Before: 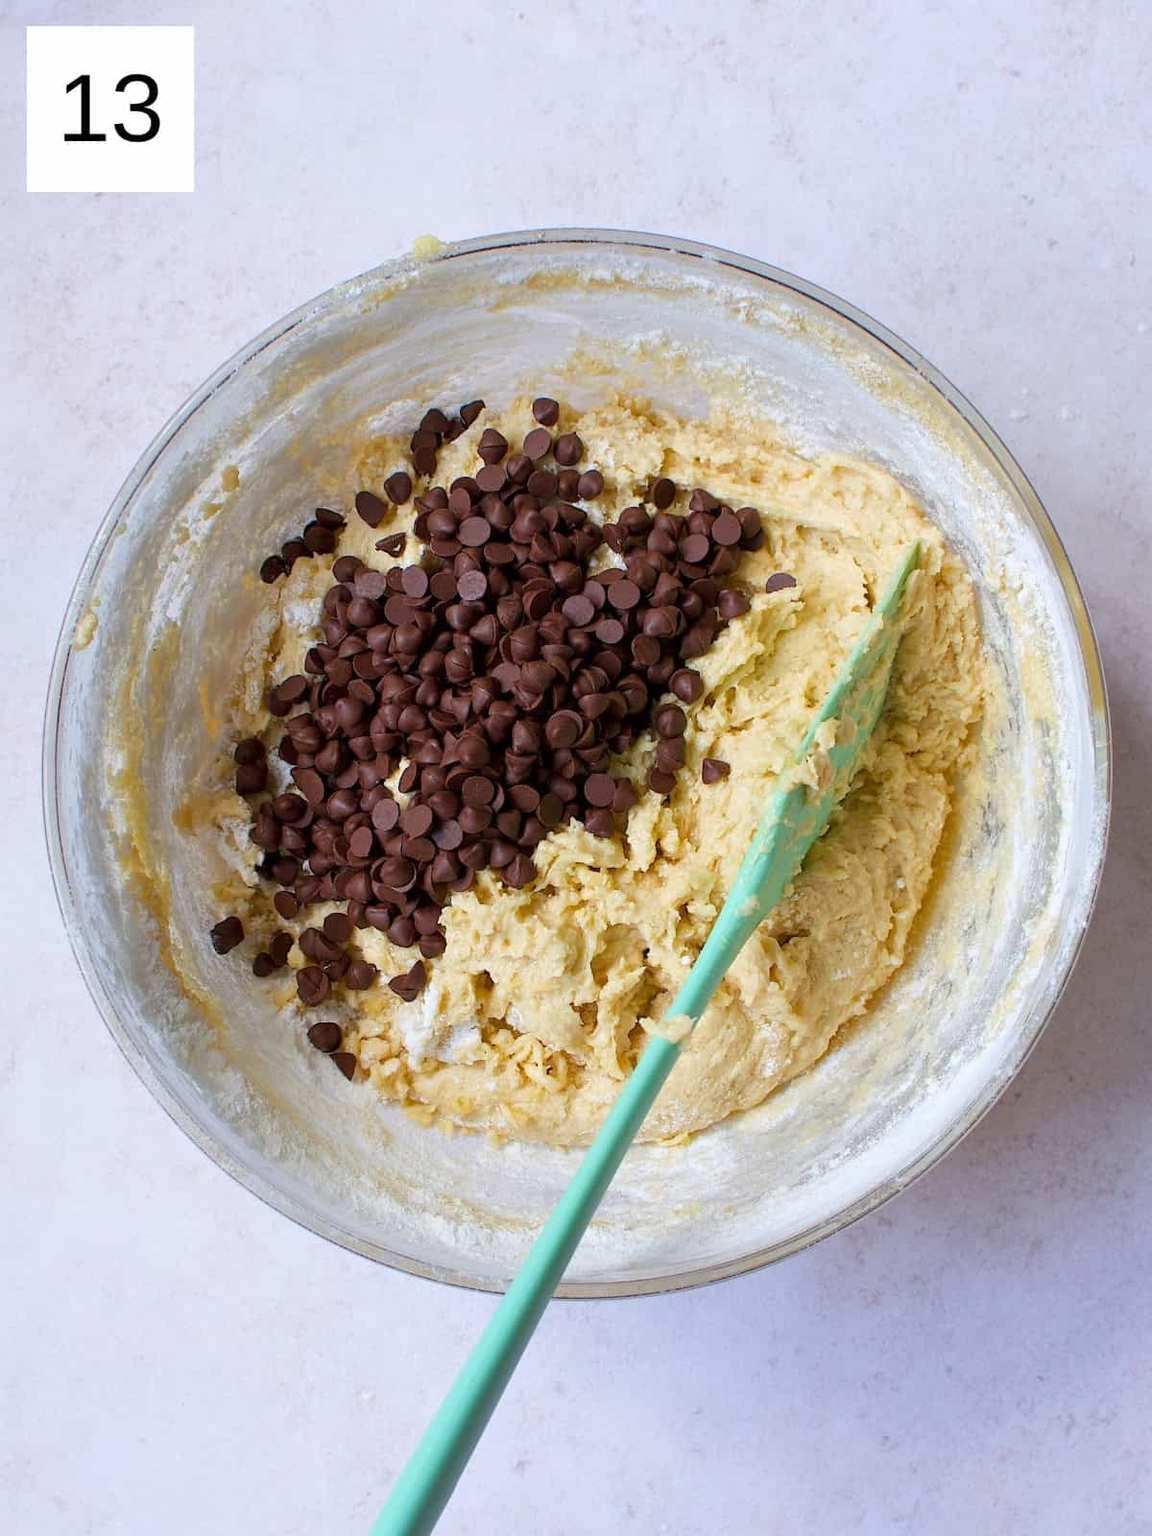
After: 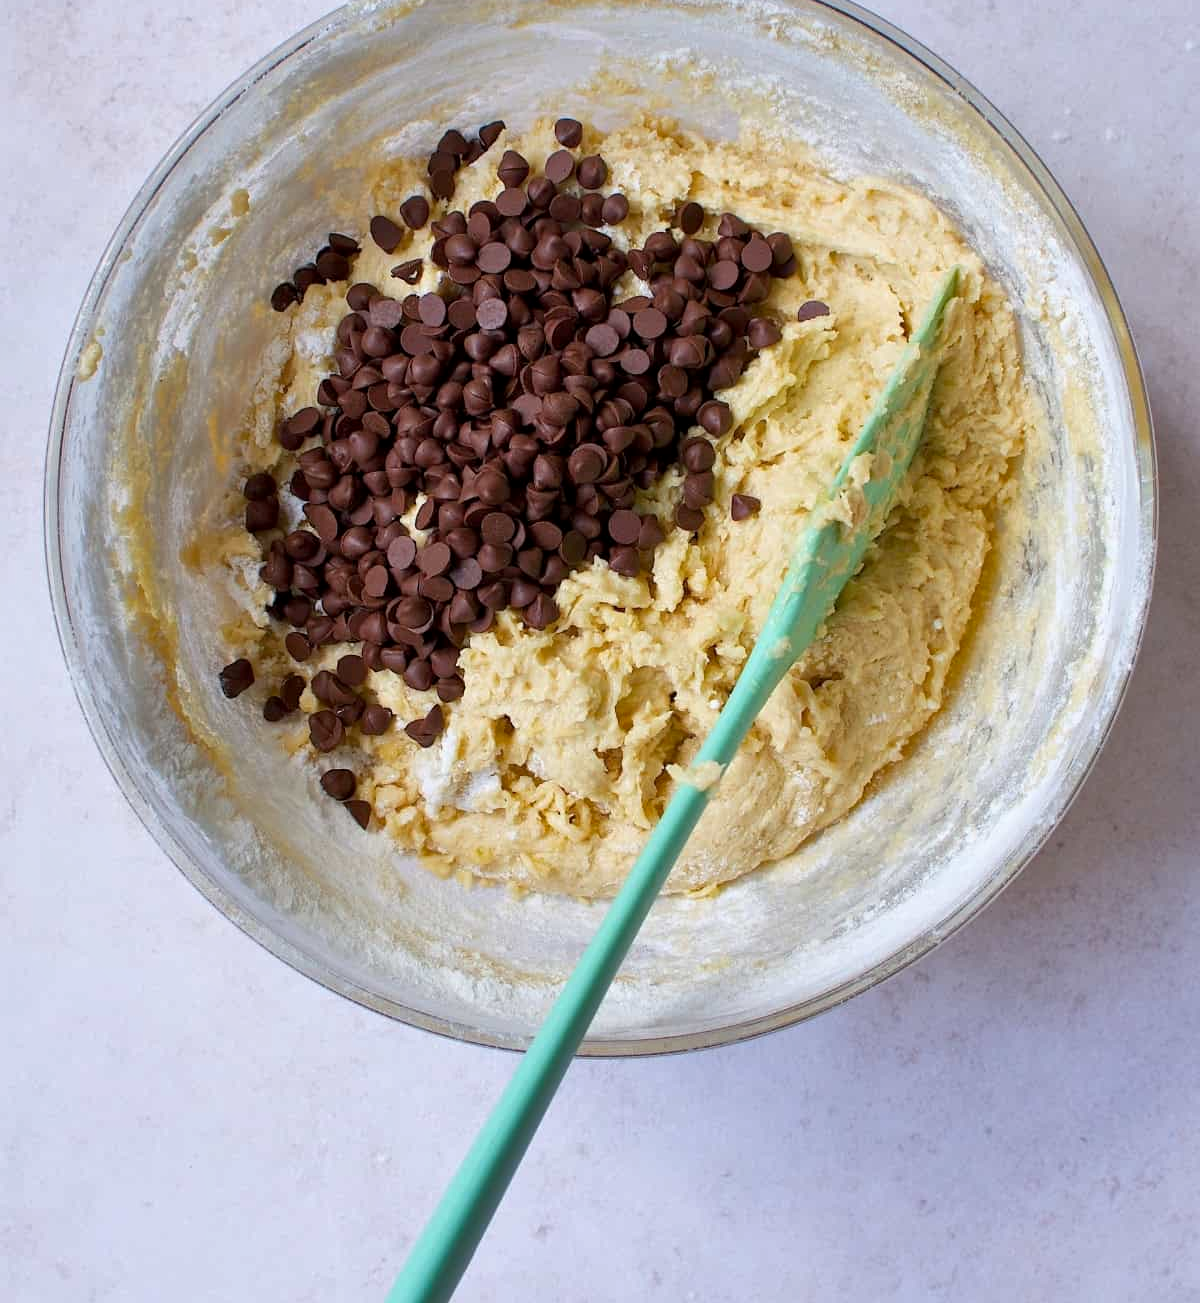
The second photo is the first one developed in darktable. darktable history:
exposure: black level correction 0.001, compensate highlight preservation false
shadows and highlights: shadows 35, highlights -35, soften with gaussian
crop and rotate: top 18.507%
